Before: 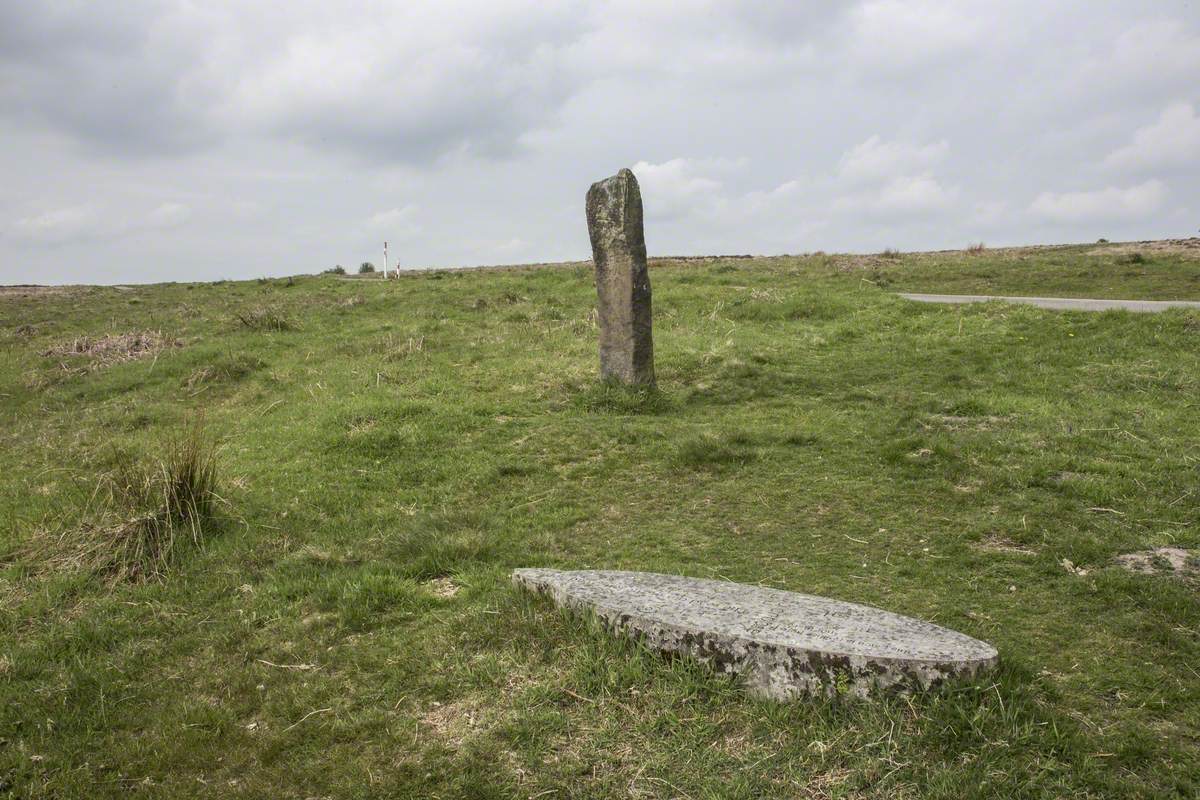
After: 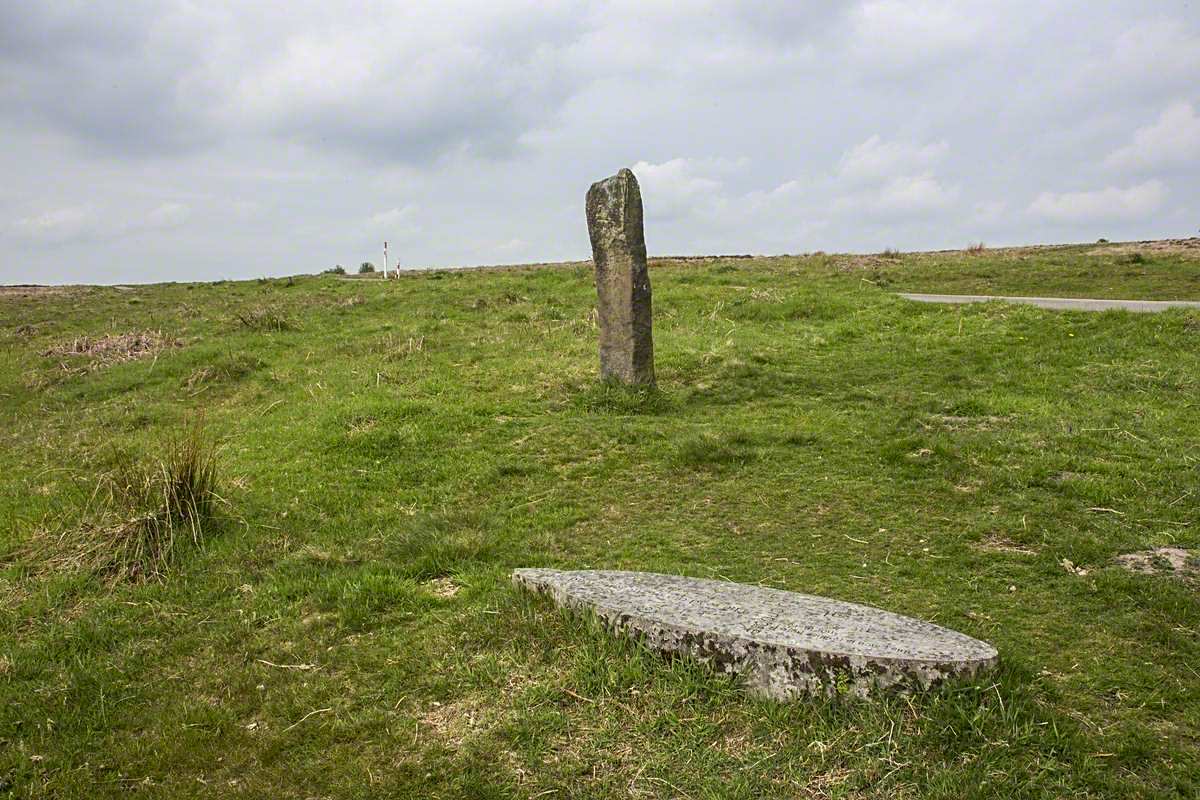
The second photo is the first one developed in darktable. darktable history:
sharpen: on, module defaults
color correction: saturation 1.34
